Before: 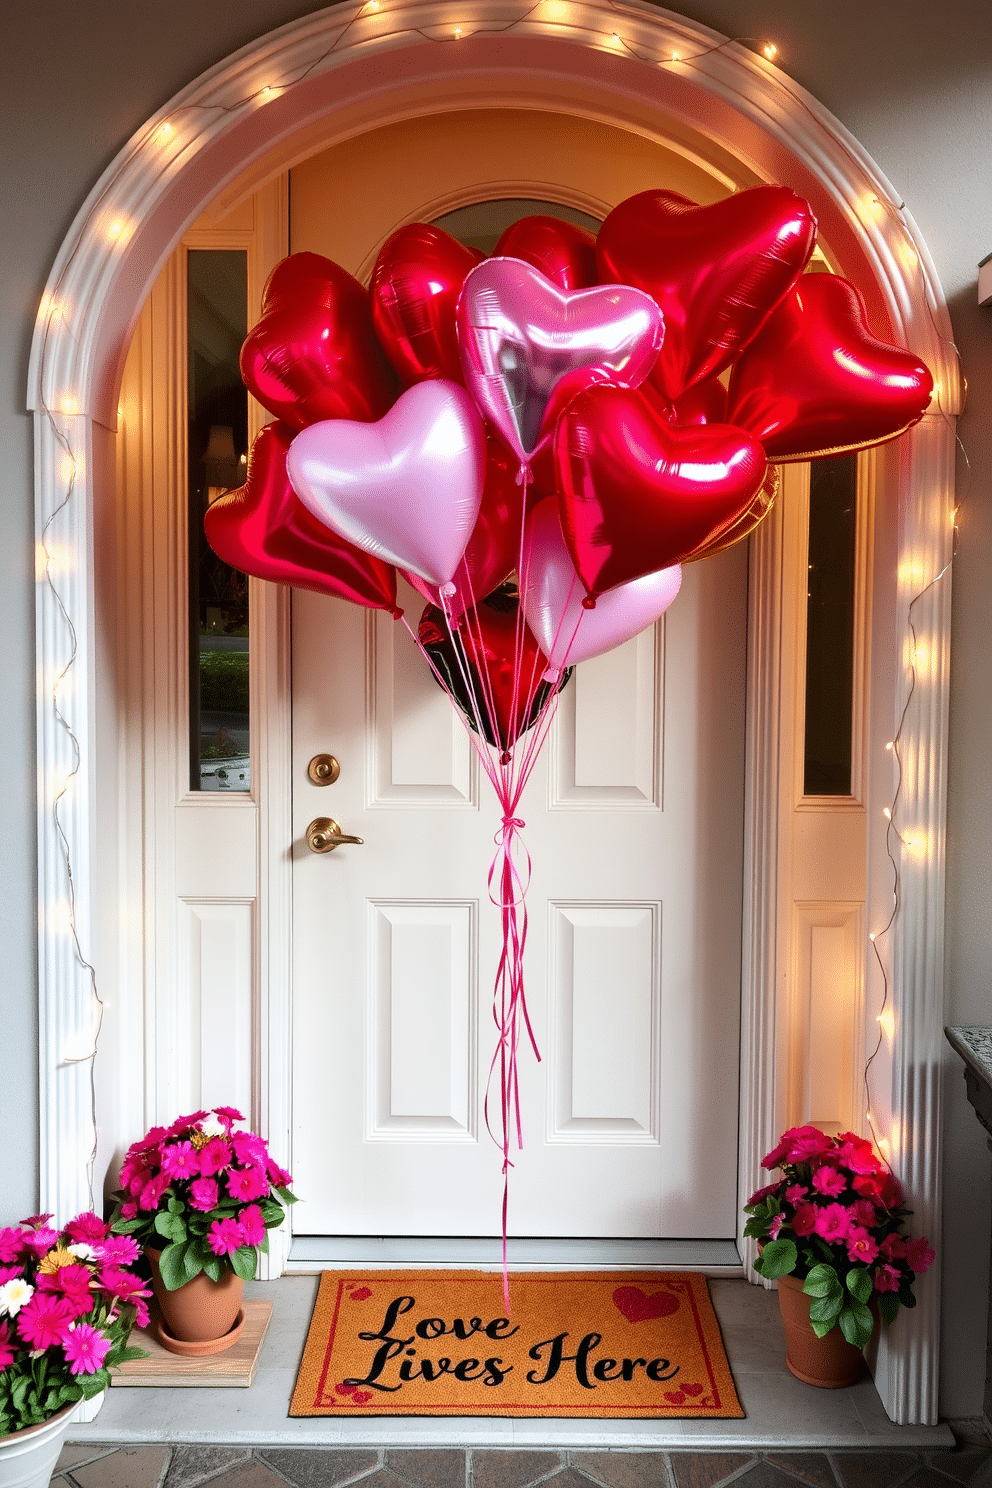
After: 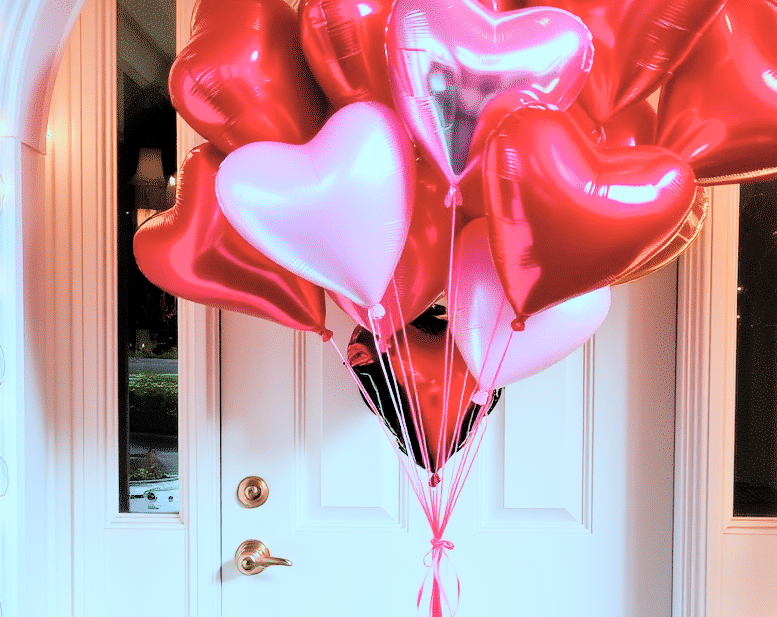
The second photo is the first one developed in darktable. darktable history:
local contrast: highlights 107%, shadows 98%, detail 119%, midtone range 0.2
exposure: exposure 1 EV, compensate highlight preservation false
color correction: highlights a* -9.72, highlights b* -20.96
filmic rgb: black relative exposure -4.15 EV, white relative exposure 5.13 EV, threshold -0.298 EV, transition 3.19 EV, structure ↔ texture 99.29%, hardness 2.04, contrast 1.164, enable highlight reconstruction true
crop: left 7.205%, top 18.726%, right 14.433%, bottom 39.771%
contrast brightness saturation: brightness 0.153
